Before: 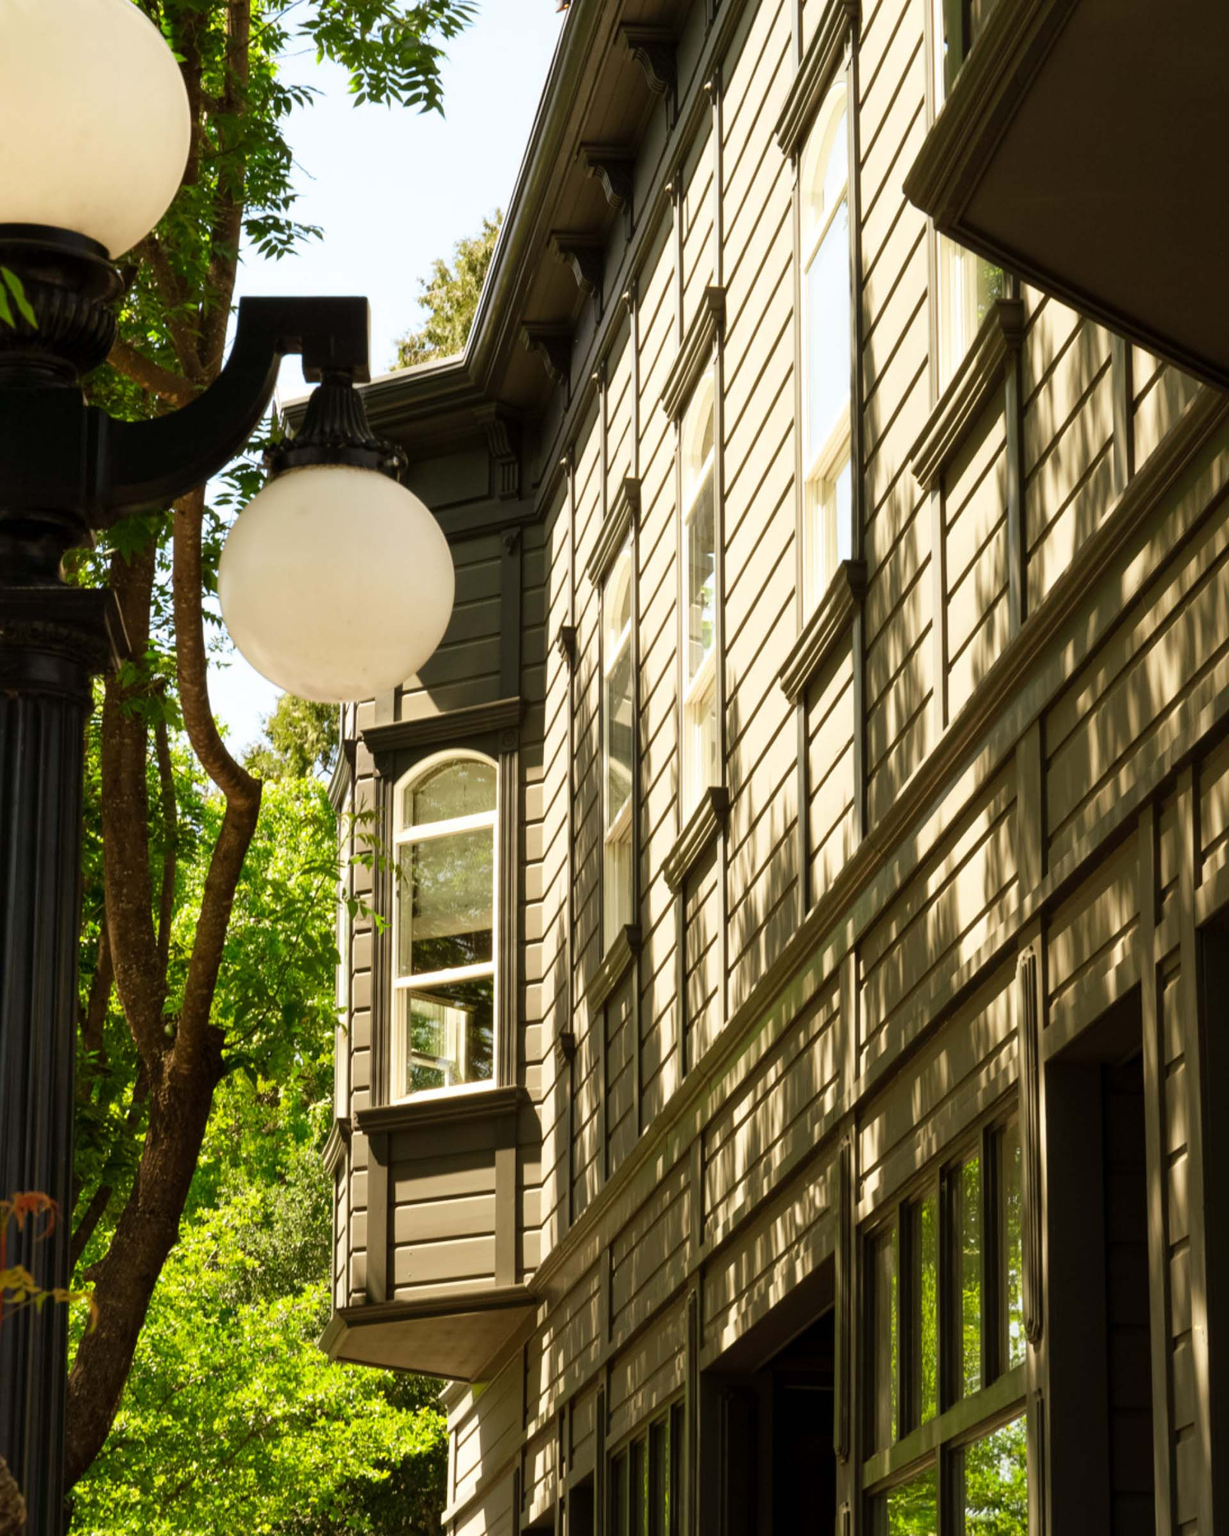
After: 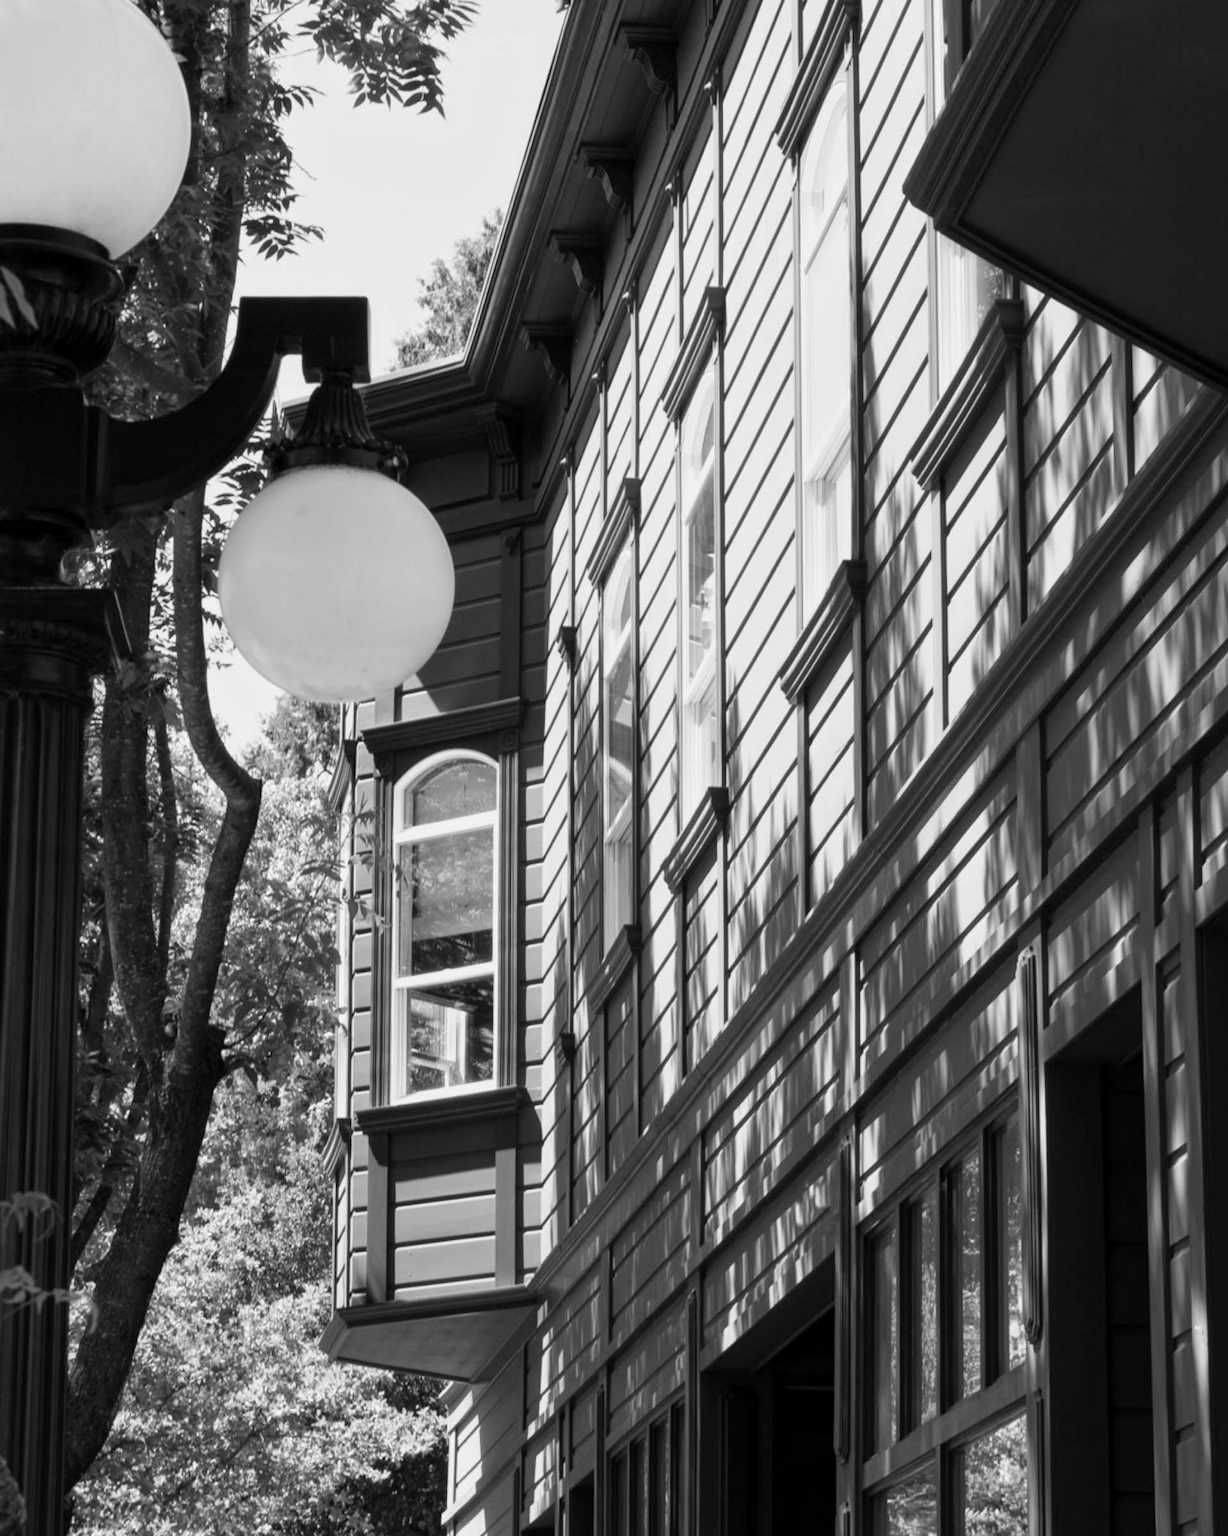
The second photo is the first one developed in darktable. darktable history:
white balance: red 0.983, blue 1.036
local contrast: mode bilateral grid, contrast 10, coarseness 25, detail 110%, midtone range 0.2
monochrome: a -71.75, b 75.82
